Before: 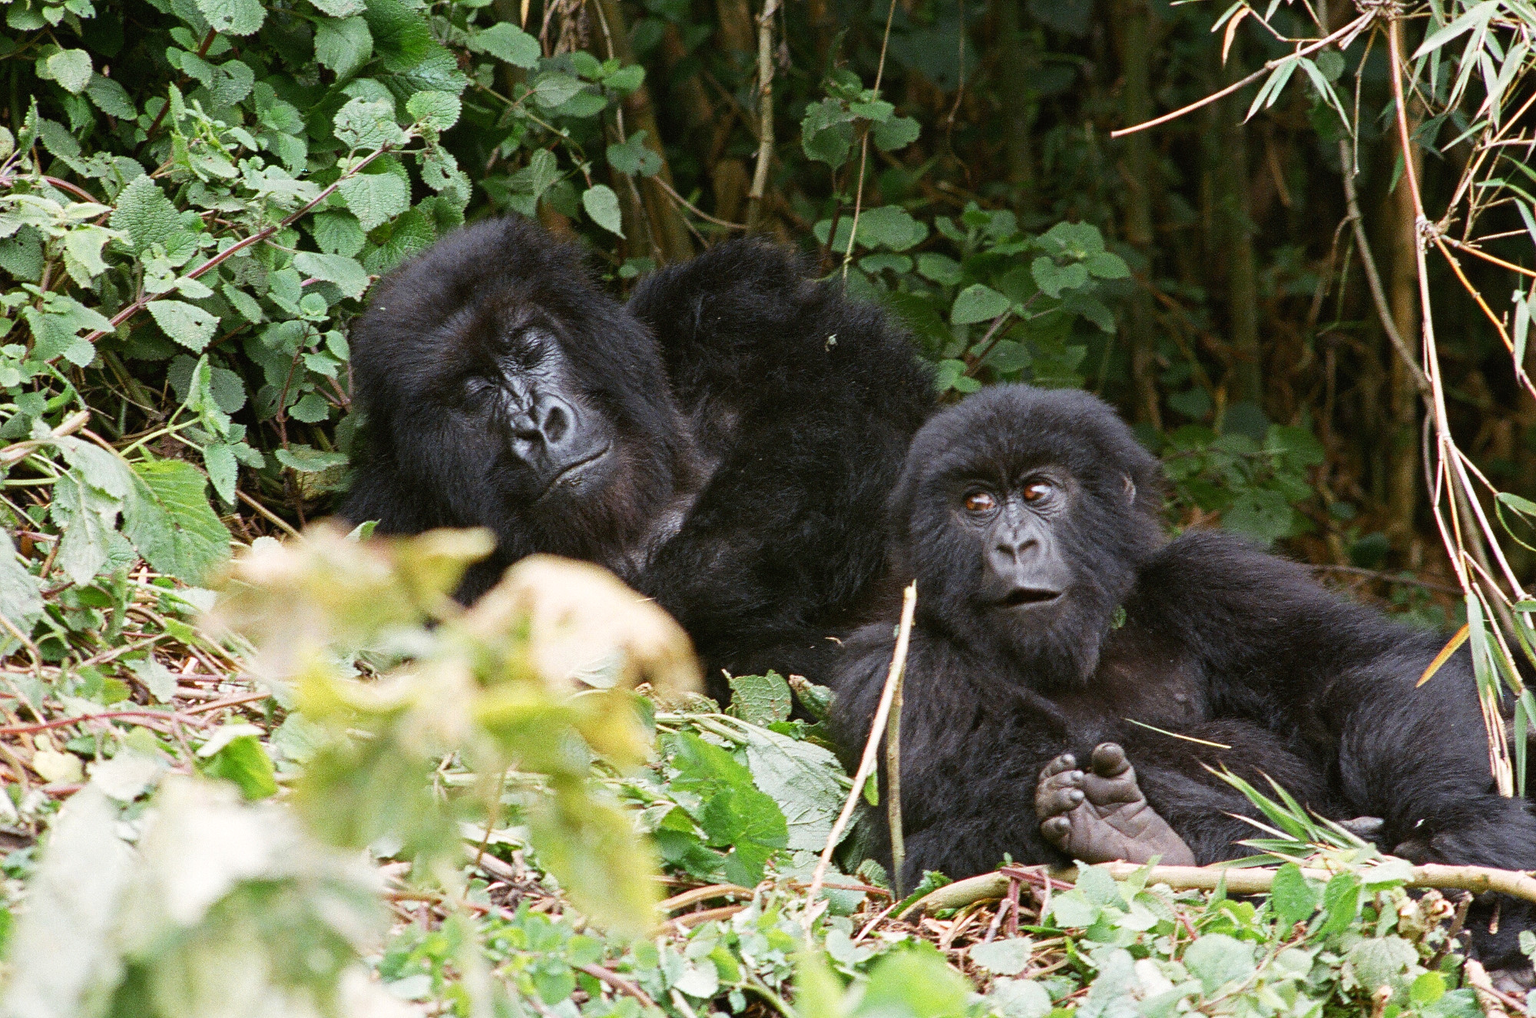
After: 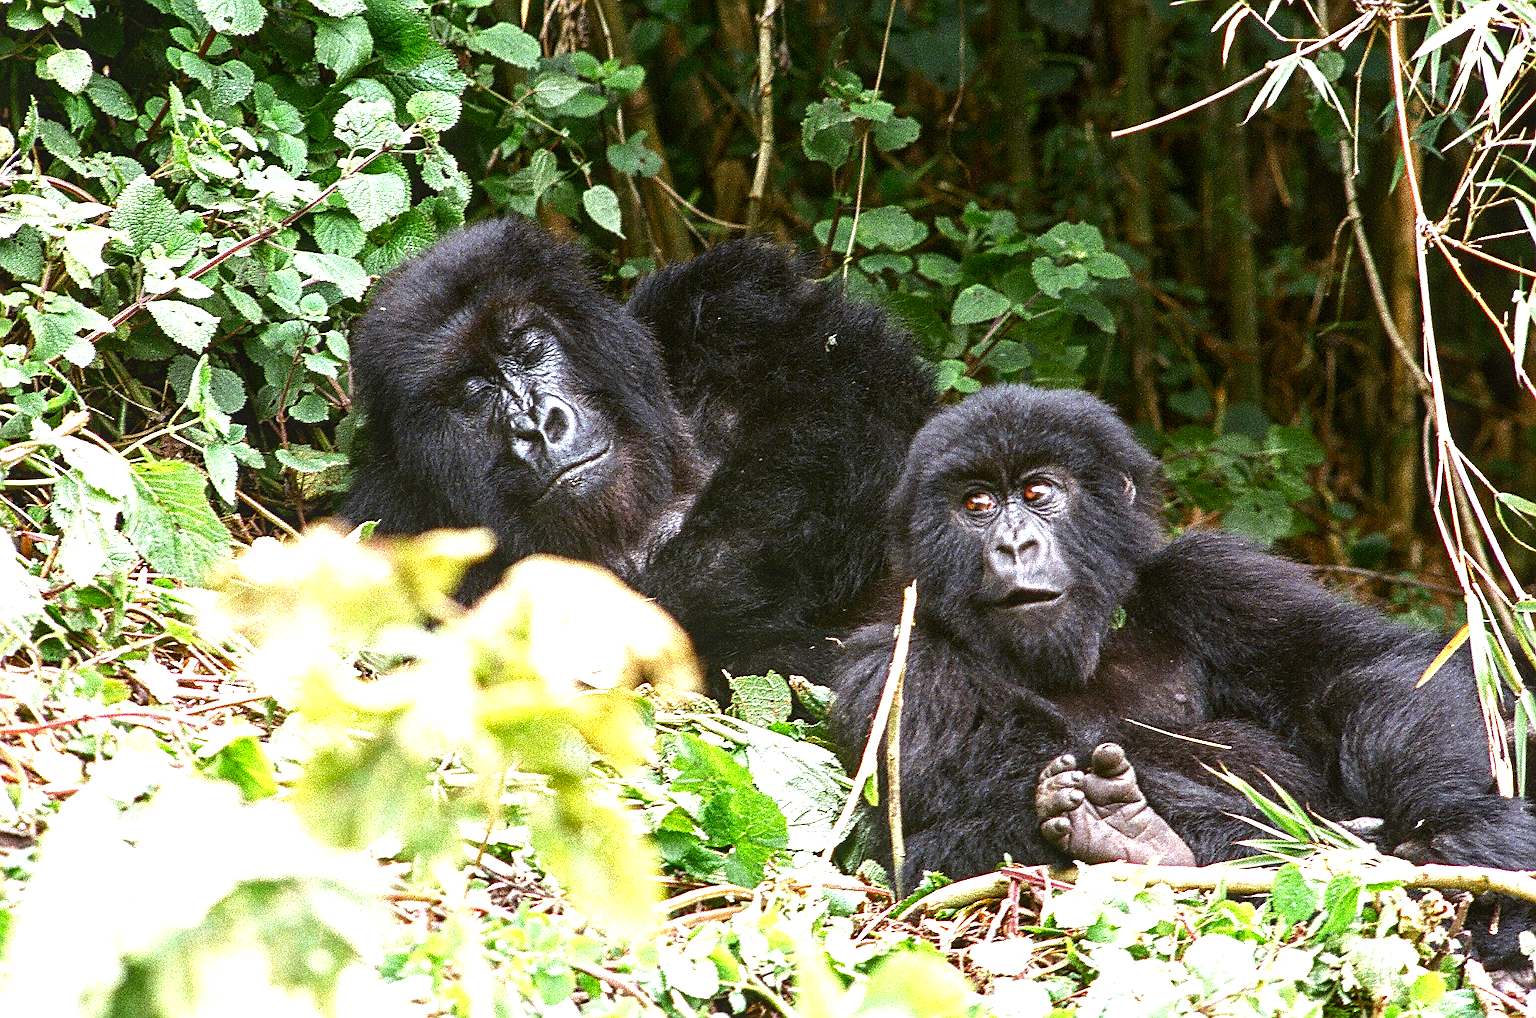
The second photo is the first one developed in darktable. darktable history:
exposure: black level correction 0, exposure 1.1 EV, compensate highlight preservation false
sharpen: on, module defaults
local contrast: on, module defaults
contrast brightness saturation: brightness -0.2, saturation 0.08
